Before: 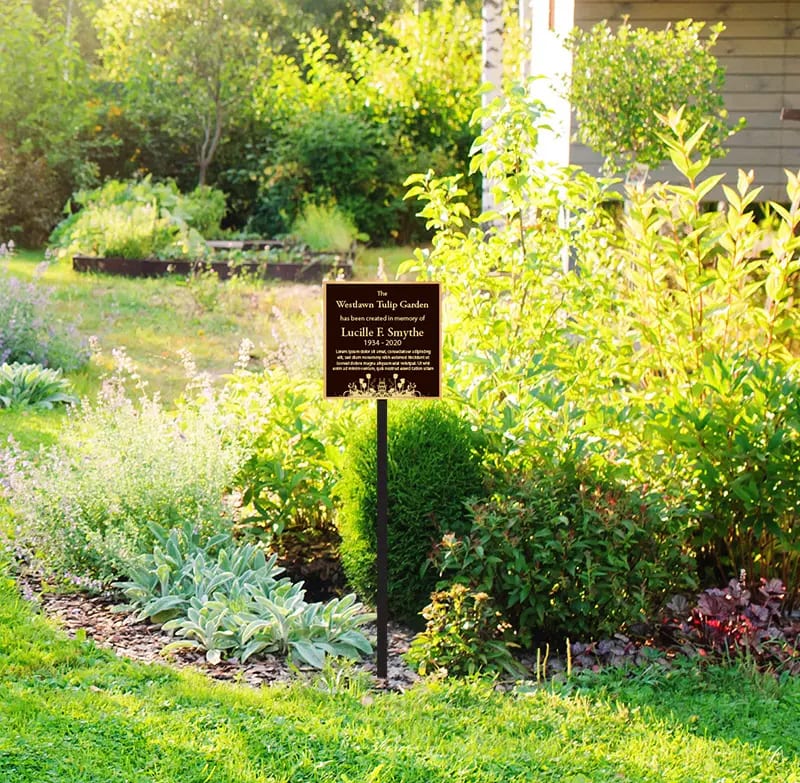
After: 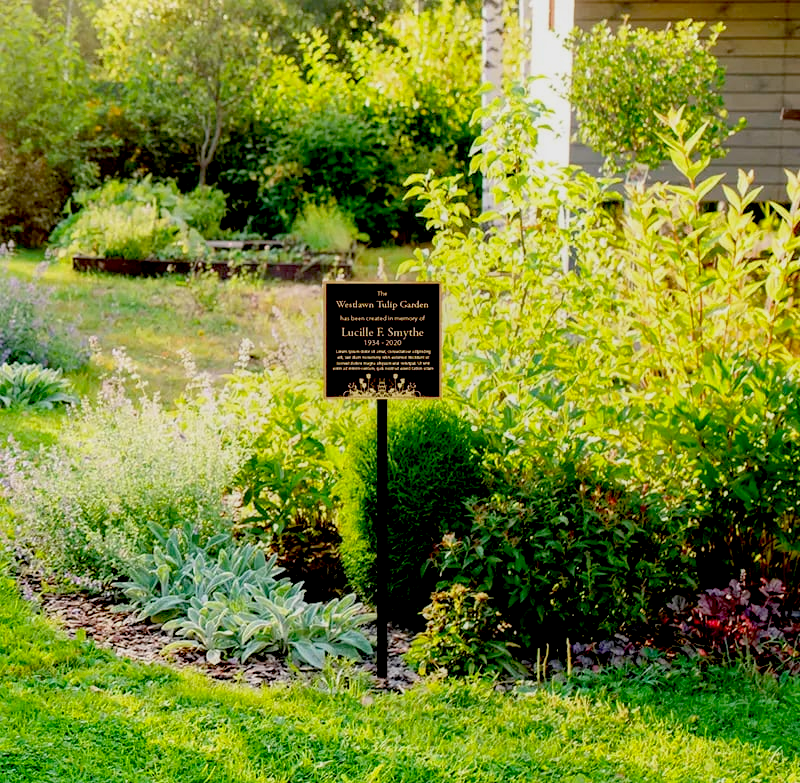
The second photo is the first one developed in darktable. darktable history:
exposure: black level correction 0.046, exposure -0.228 EV, compensate highlight preservation false
local contrast: detail 110%
